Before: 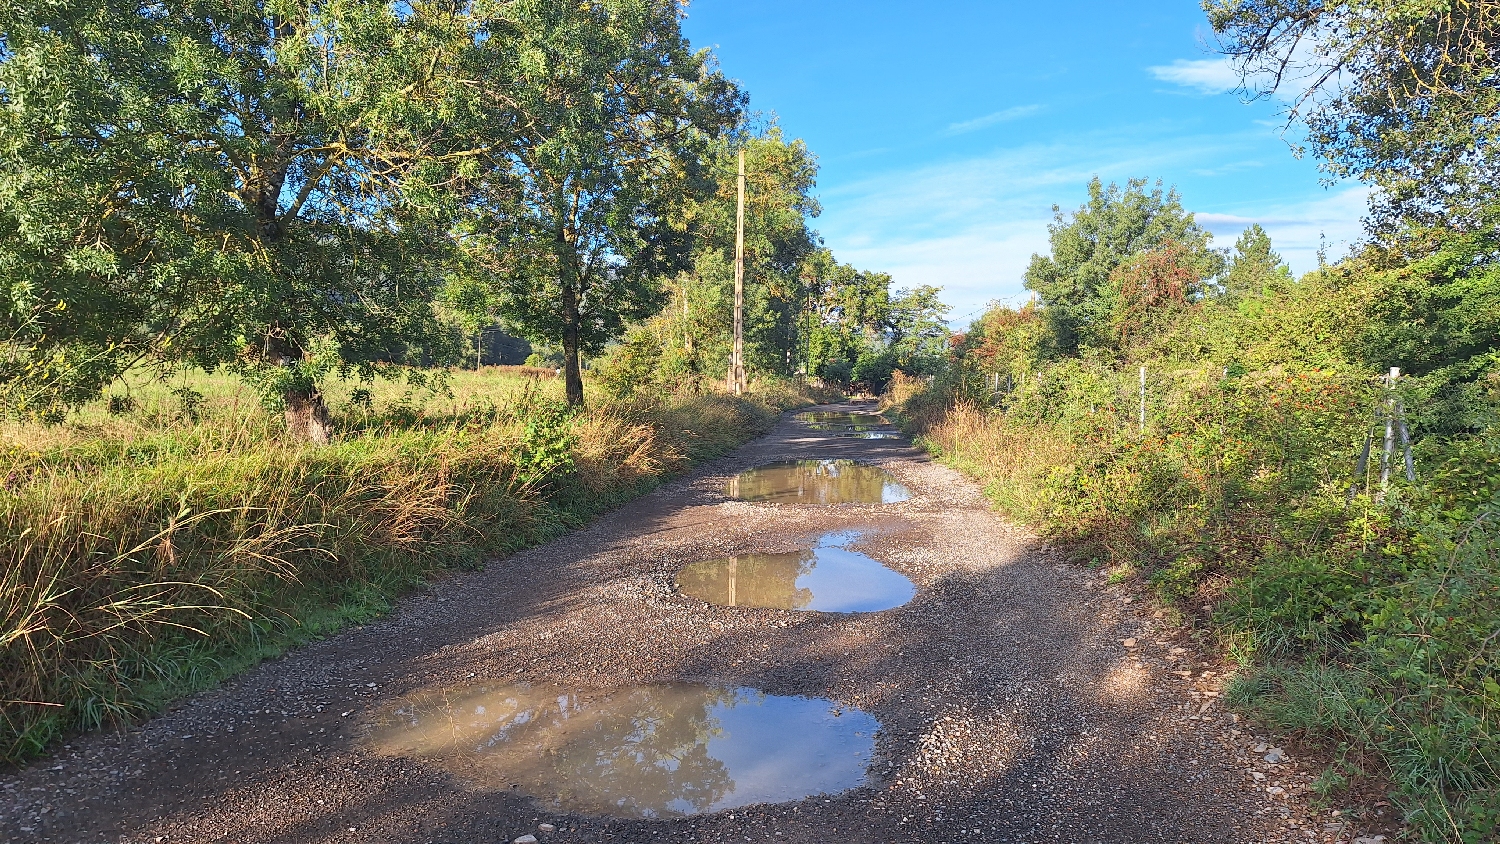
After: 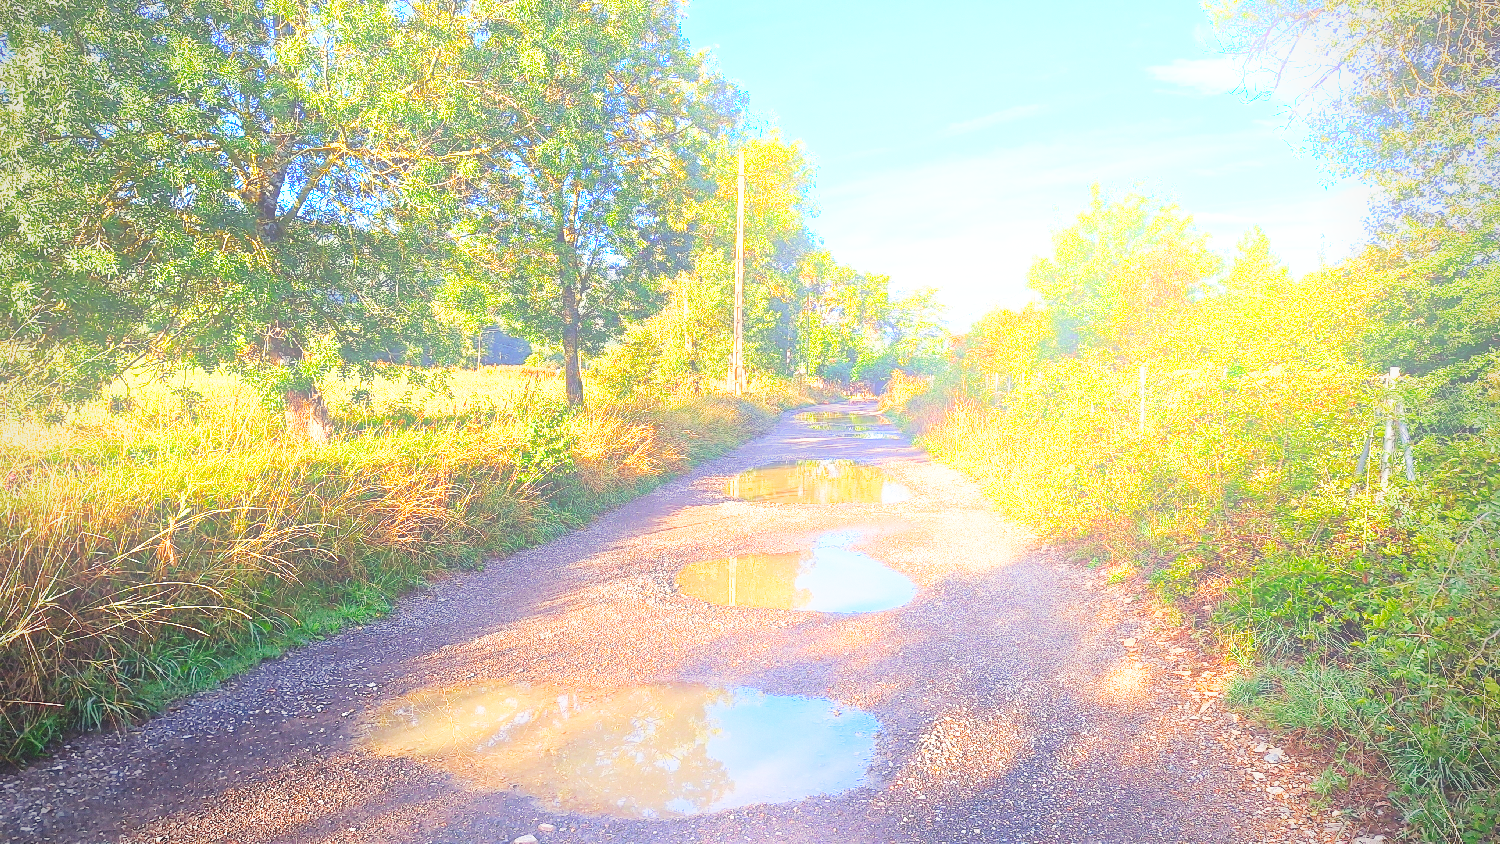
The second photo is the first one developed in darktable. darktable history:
vignetting: fall-off radius 60.92%
bloom: threshold 82.5%, strength 16.25%
tone equalizer: on, module defaults
color balance rgb: shadows lift › chroma 3%, shadows lift › hue 280.8°, power › hue 330°, highlights gain › chroma 3%, highlights gain › hue 75.6°, global offset › luminance 2%, perceptual saturation grading › global saturation 20%, perceptual saturation grading › highlights -25%, perceptual saturation grading › shadows 50%, global vibrance 20.33%
base curve: curves: ch0 [(0, 0) (0, 0) (0.002, 0.001) (0.008, 0.003) (0.019, 0.011) (0.037, 0.037) (0.064, 0.11) (0.102, 0.232) (0.152, 0.379) (0.216, 0.524) (0.296, 0.665) (0.394, 0.789) (0.512, 0.881) (0.651, 0.945) (0.813, 0.986) (1, 1)], preserve colors none
